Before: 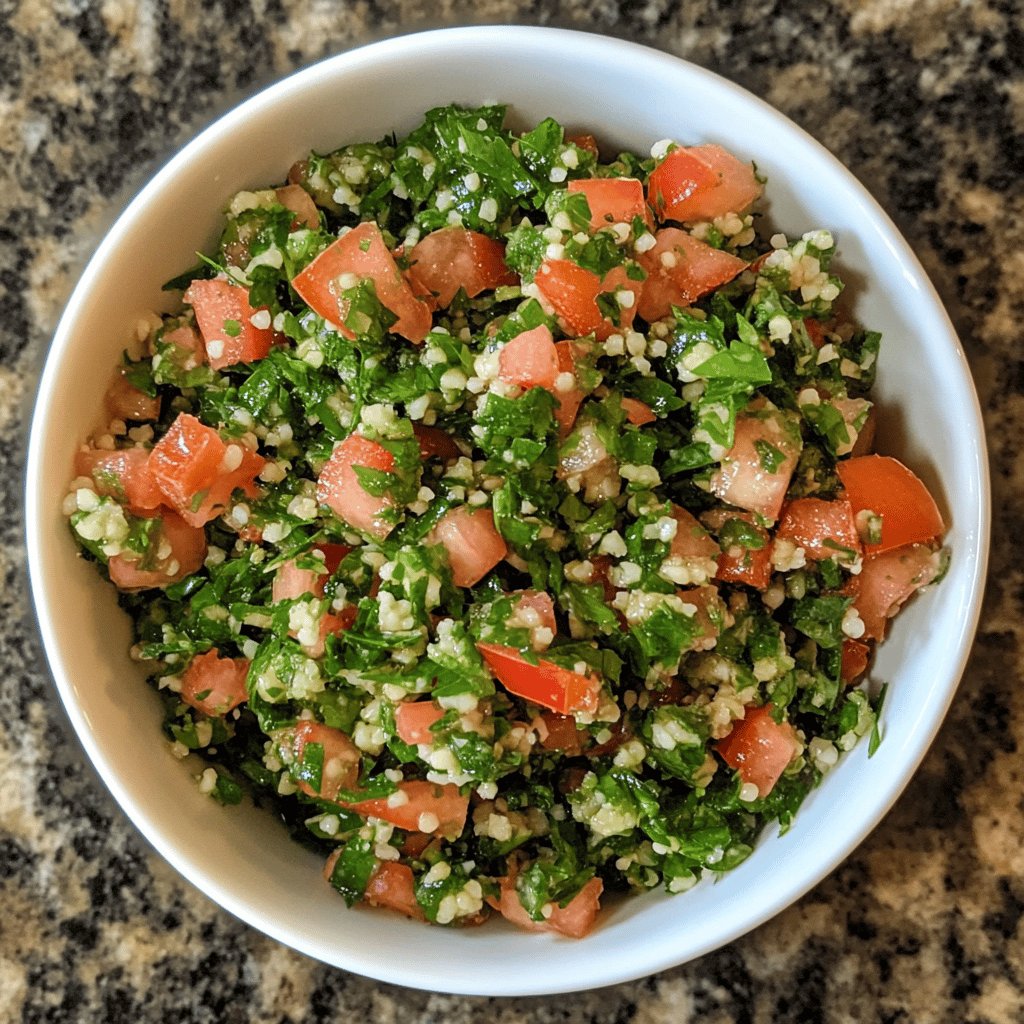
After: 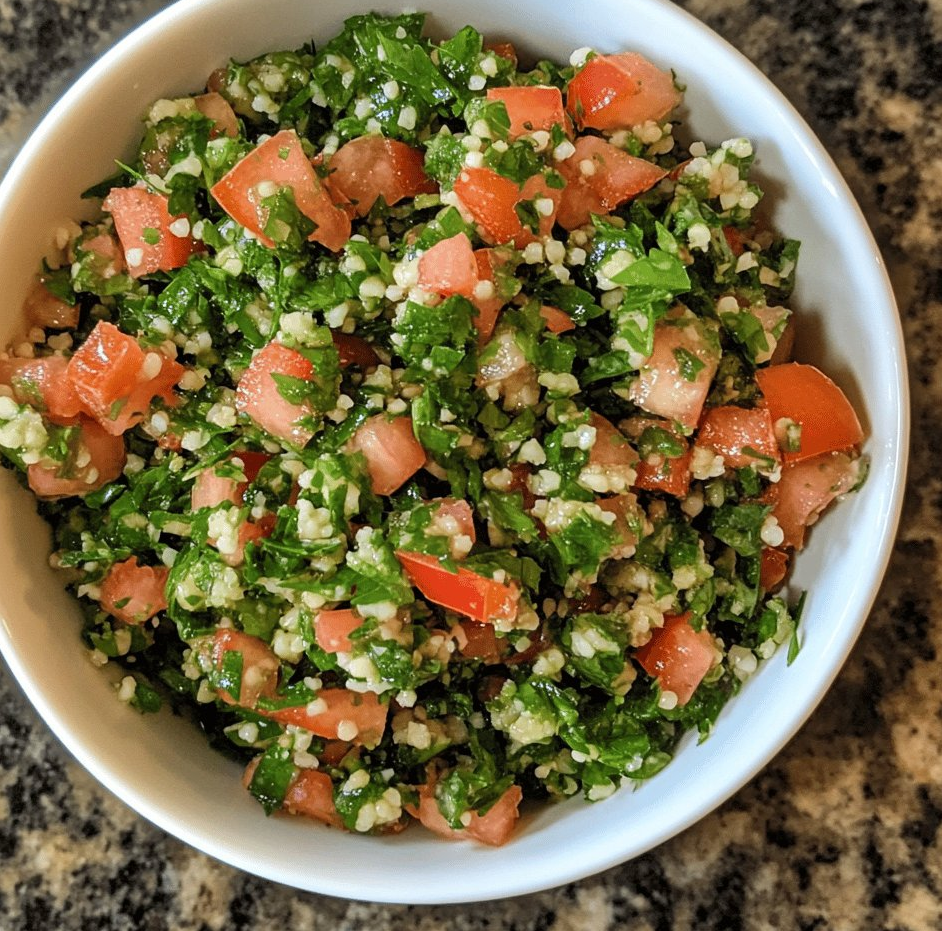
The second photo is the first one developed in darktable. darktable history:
shadows and highlights: soften with gaussian
crop and rotate: left 7.919%, top 9.06%
